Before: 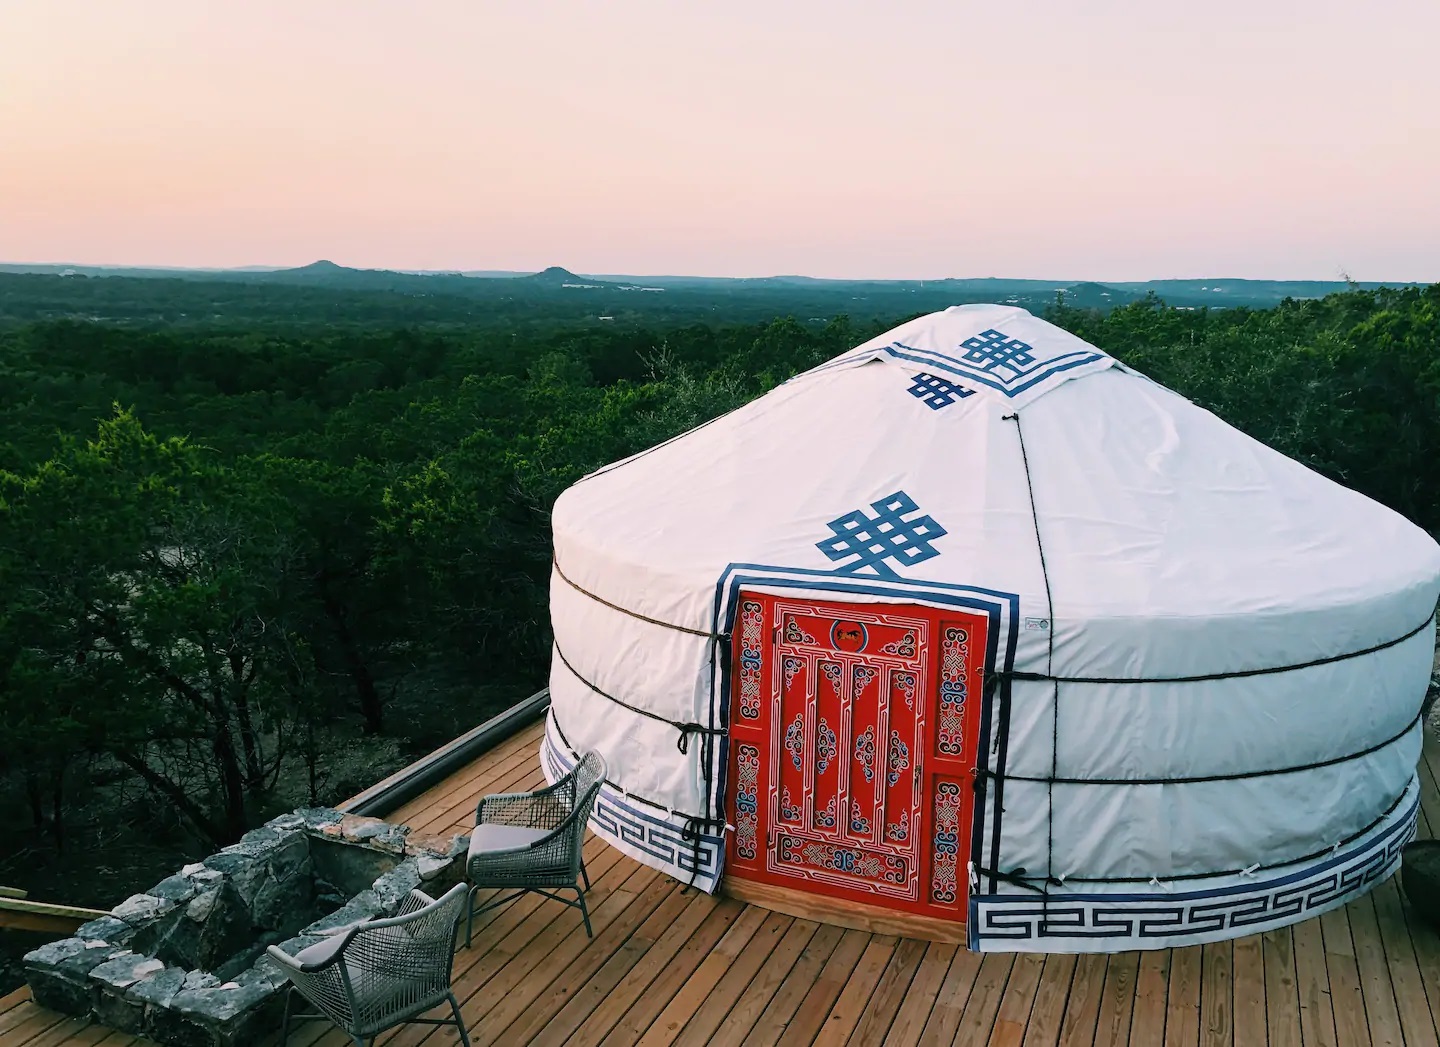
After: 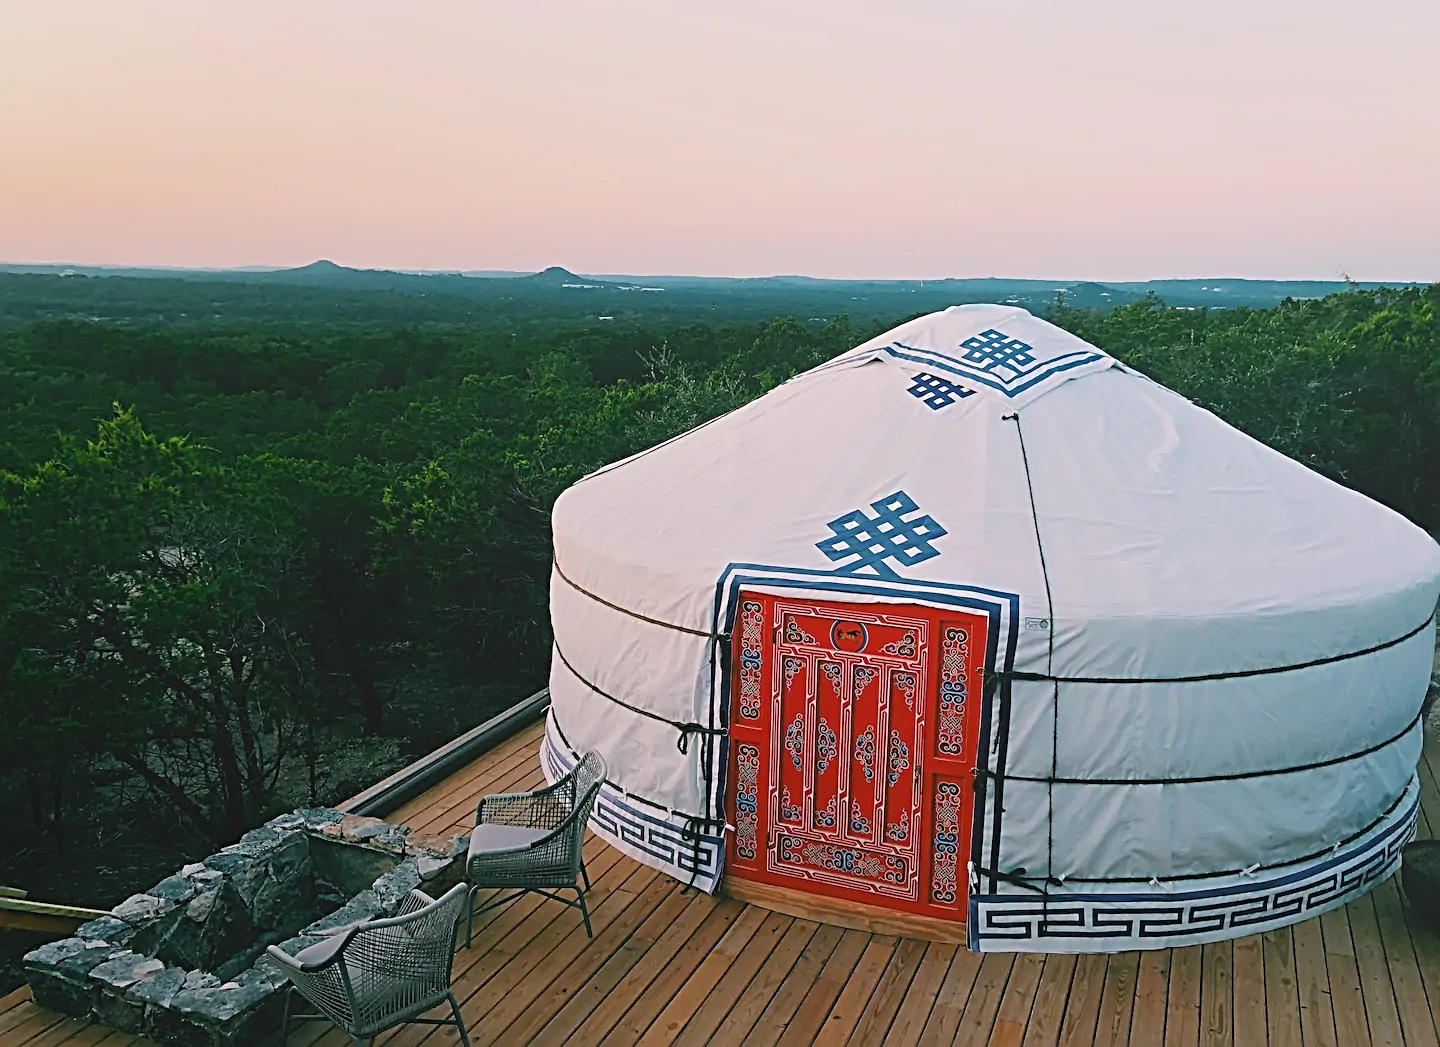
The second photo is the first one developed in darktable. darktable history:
tone equalizer: on, module defaults
local contrast: detail 71%
sharpen: radius 3.051, amount 0.756
